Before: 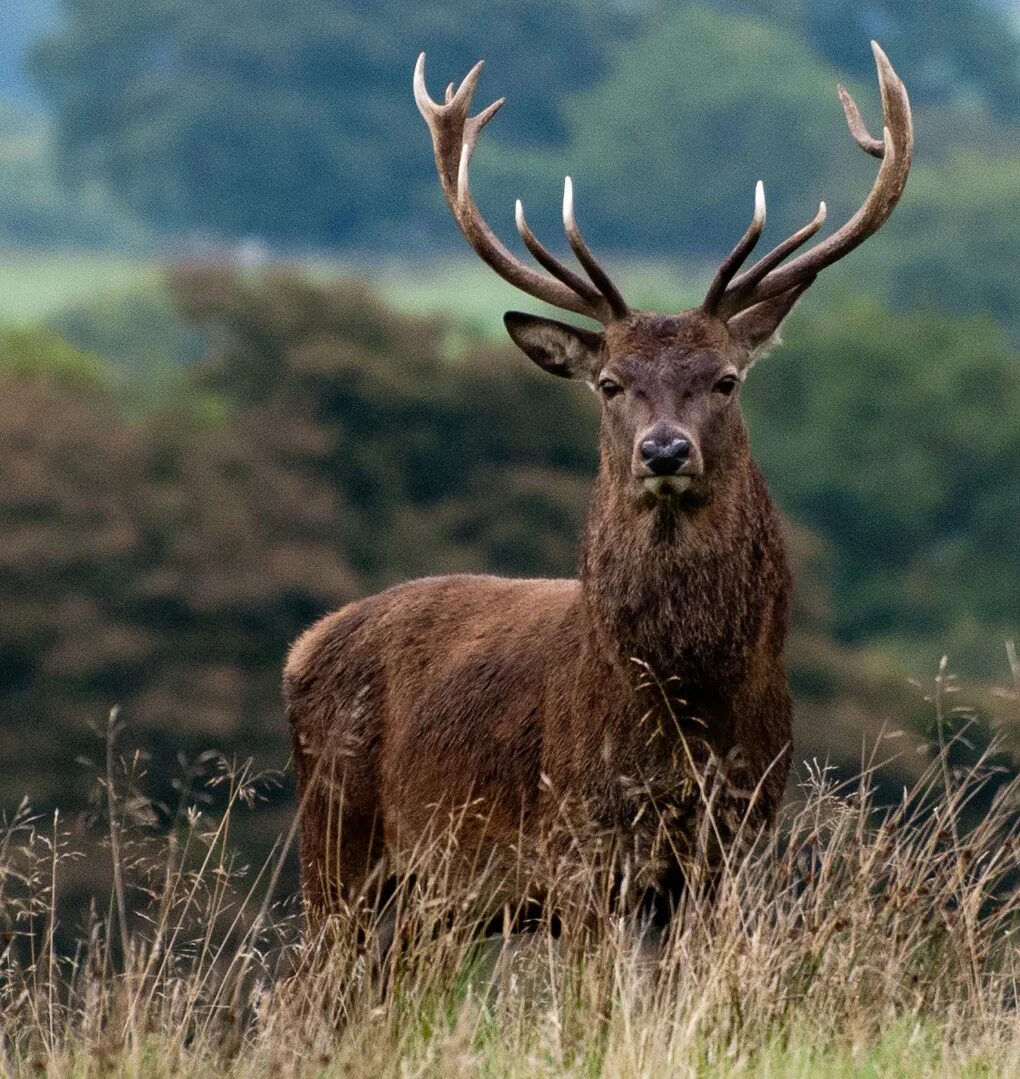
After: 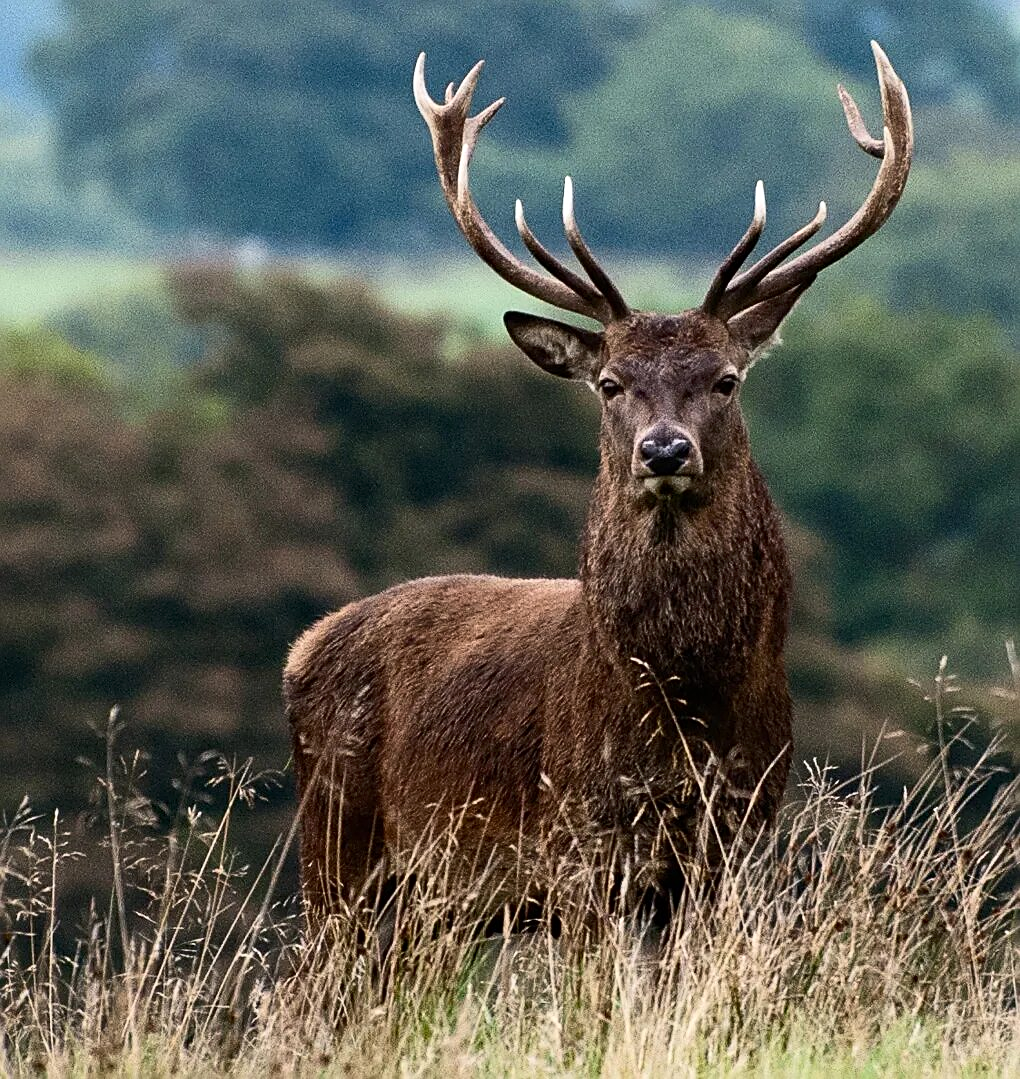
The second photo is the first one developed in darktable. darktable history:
sharpen: amount 0.601
contrast brightness saturation: contrast 0.243, brightness 0.089
exposure: compensate exposure bias true, compensate highlight preservation false
